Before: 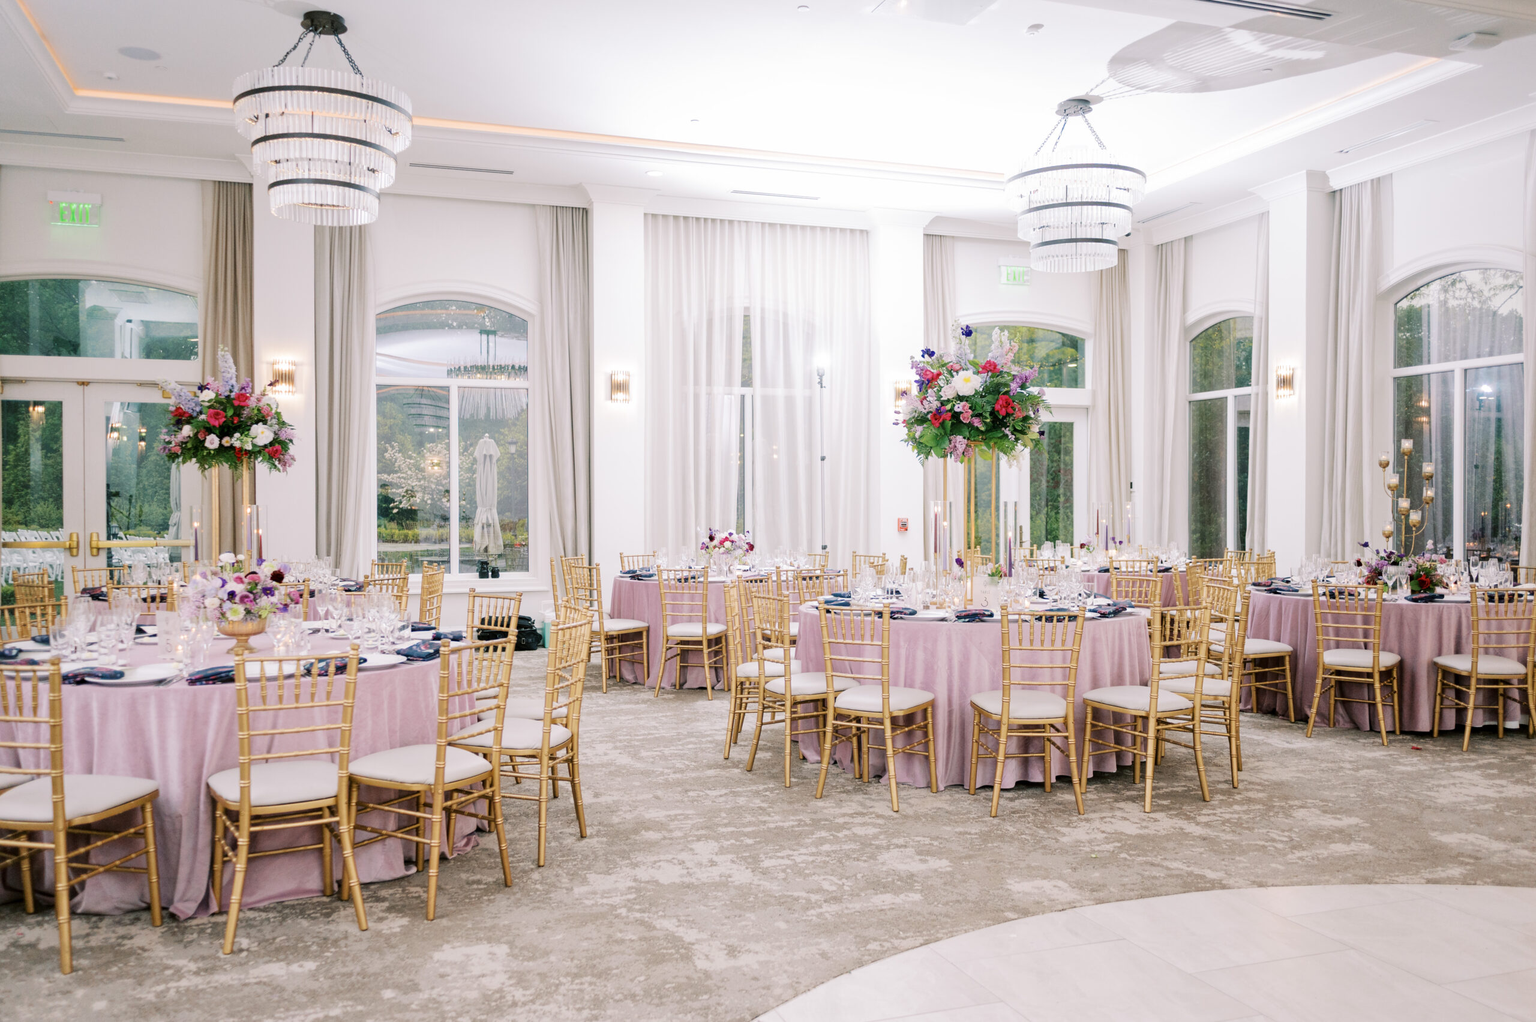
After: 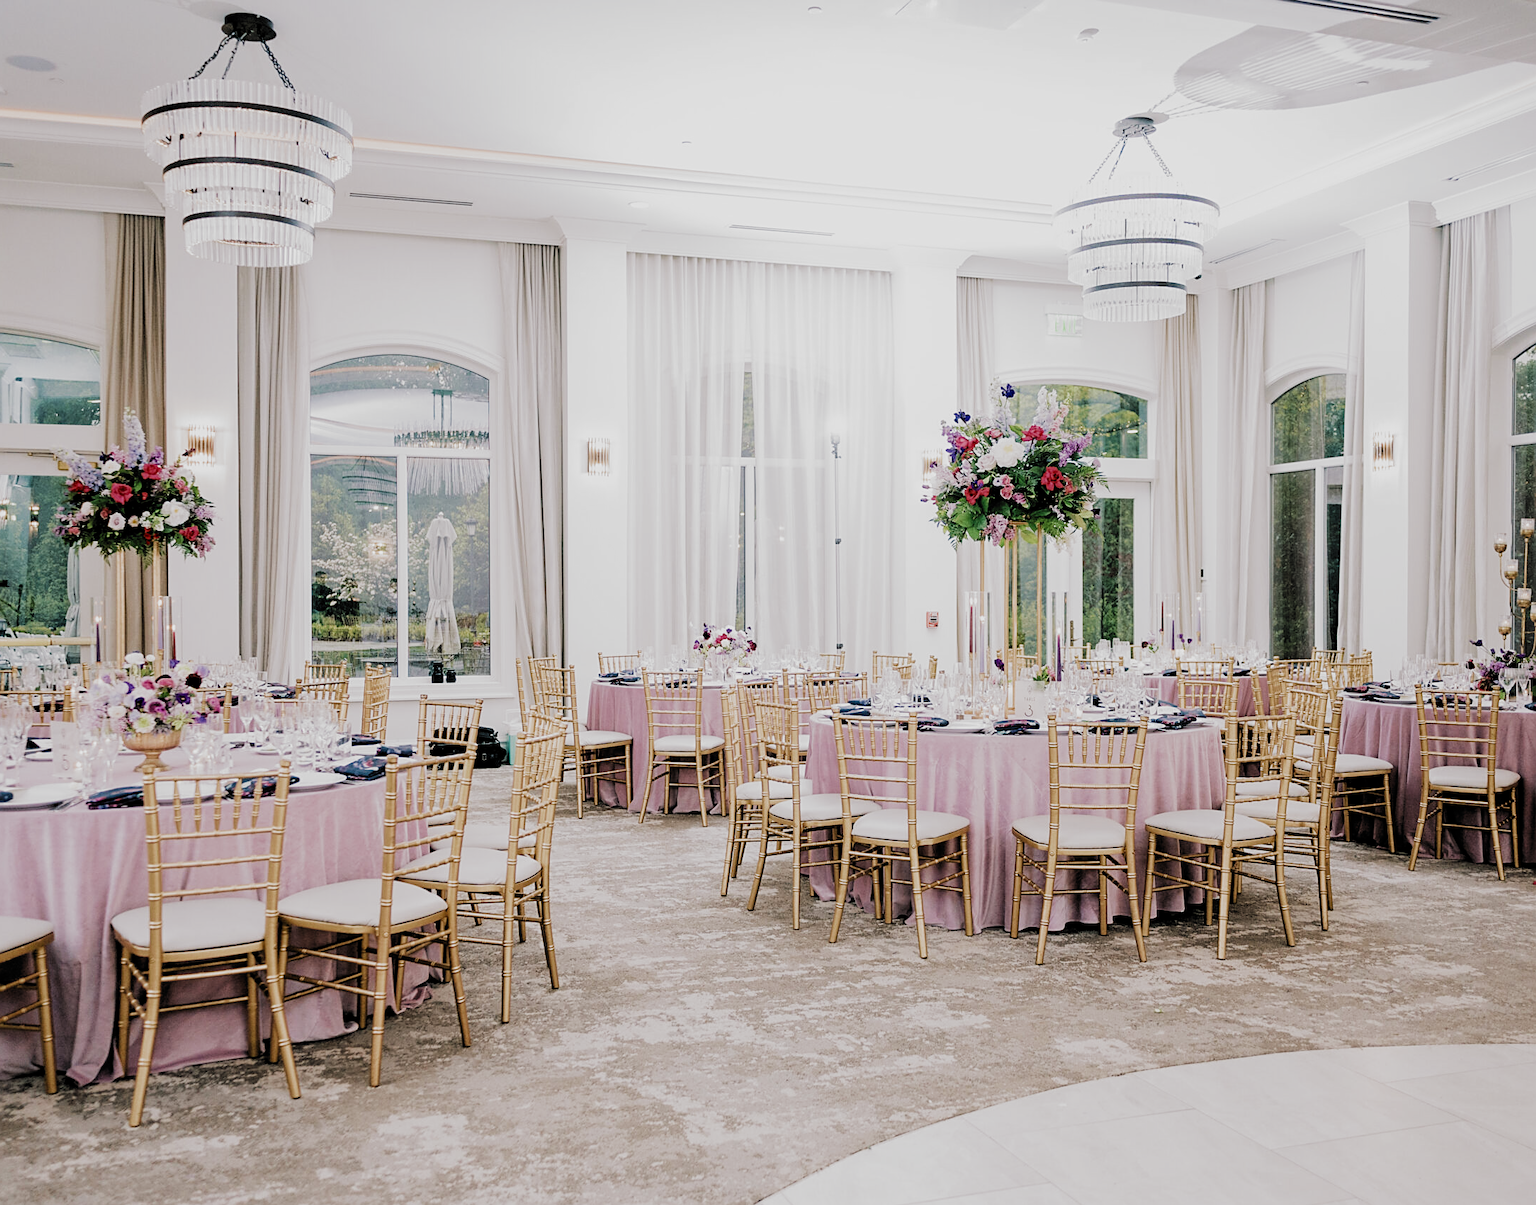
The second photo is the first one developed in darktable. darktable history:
crop: left 7.408%, right 7.87%
contrast brightness saturation: brightness -0.098
filmic rgb: black relative exposure -5.14 EV, white relative exposure 3.97 EV, hardness 2.89, contrast 1.301, highlights saturation mix -29.67%, add noise in highlights 0.001, color science v3 (2019), use custom middle-gray values true, contrast in highlights soft
velvia: strength 16.55%
sharpen: on, module defaults
